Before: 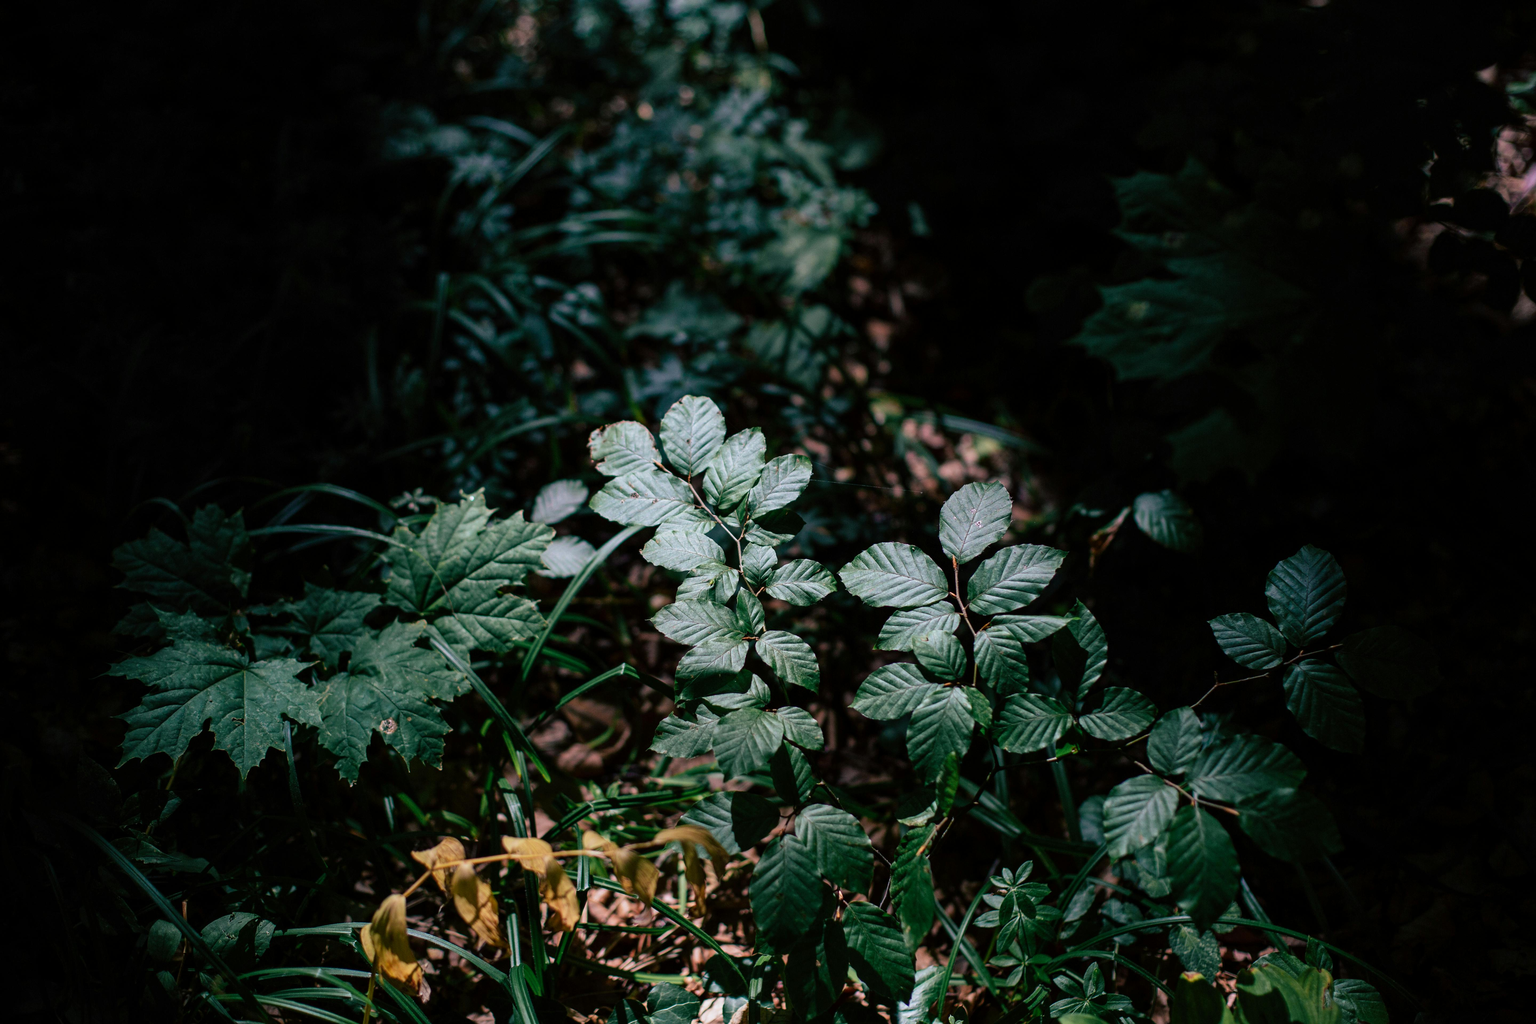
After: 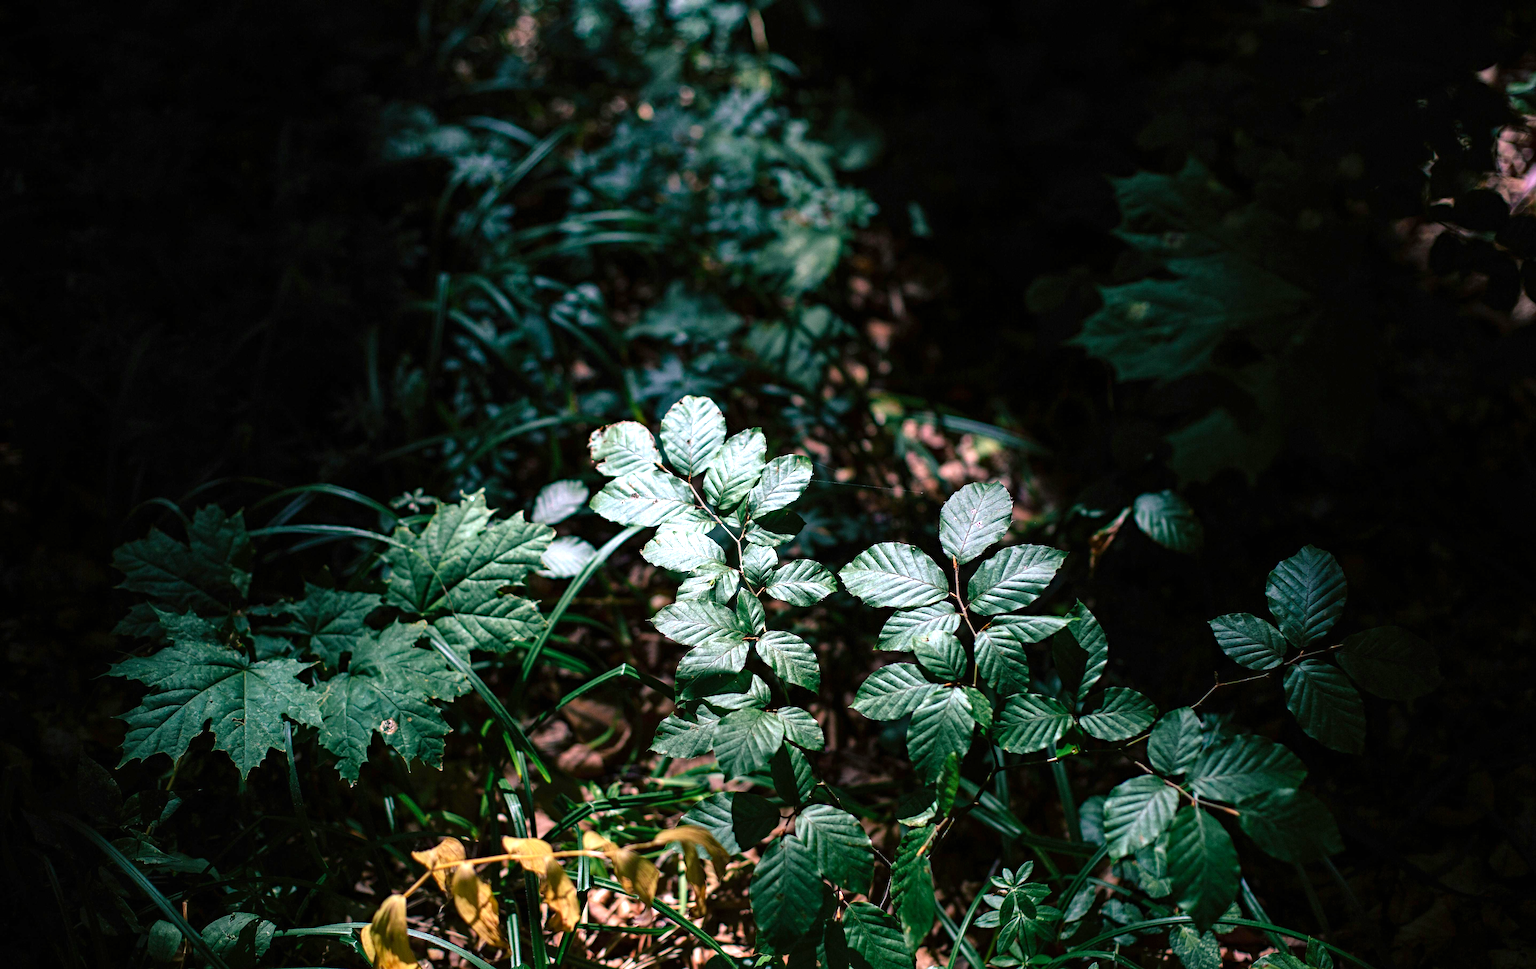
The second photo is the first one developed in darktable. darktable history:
haze removal: compatibility mode true, adaptive false
crop and rotate: top 0.013%, bottom 5.298%
exposure: black level correction 0, exposure 0.889 EV, compensate exposure bias true, compensate highlight preservation false
